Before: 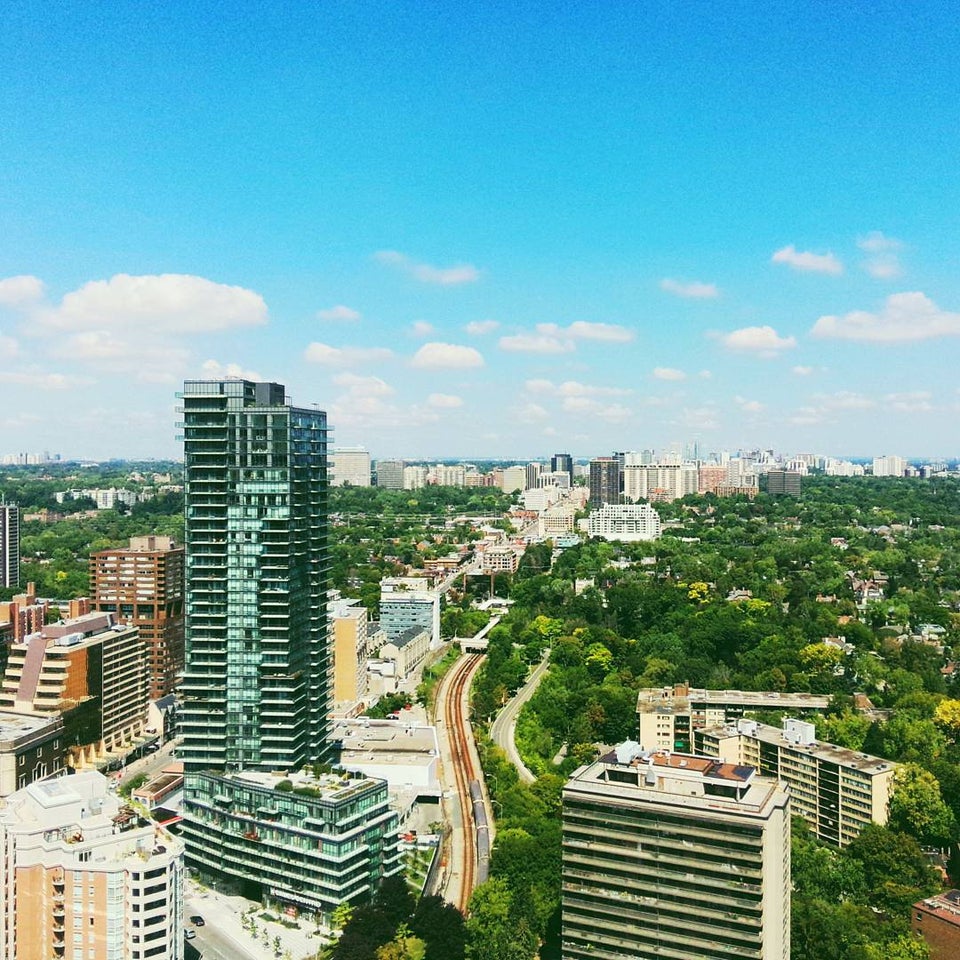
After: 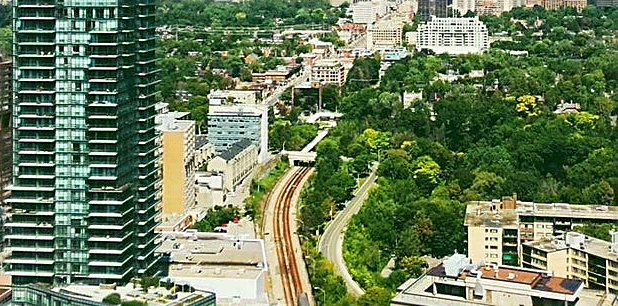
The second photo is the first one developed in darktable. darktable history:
haze removal: compatibility mode true, adaptive false
sharpen: on, module defaults
shadows and highlights: soften with gaussian
crop: left 18.009%, top 50.743%, right 17.533%, bottom 16.874%
